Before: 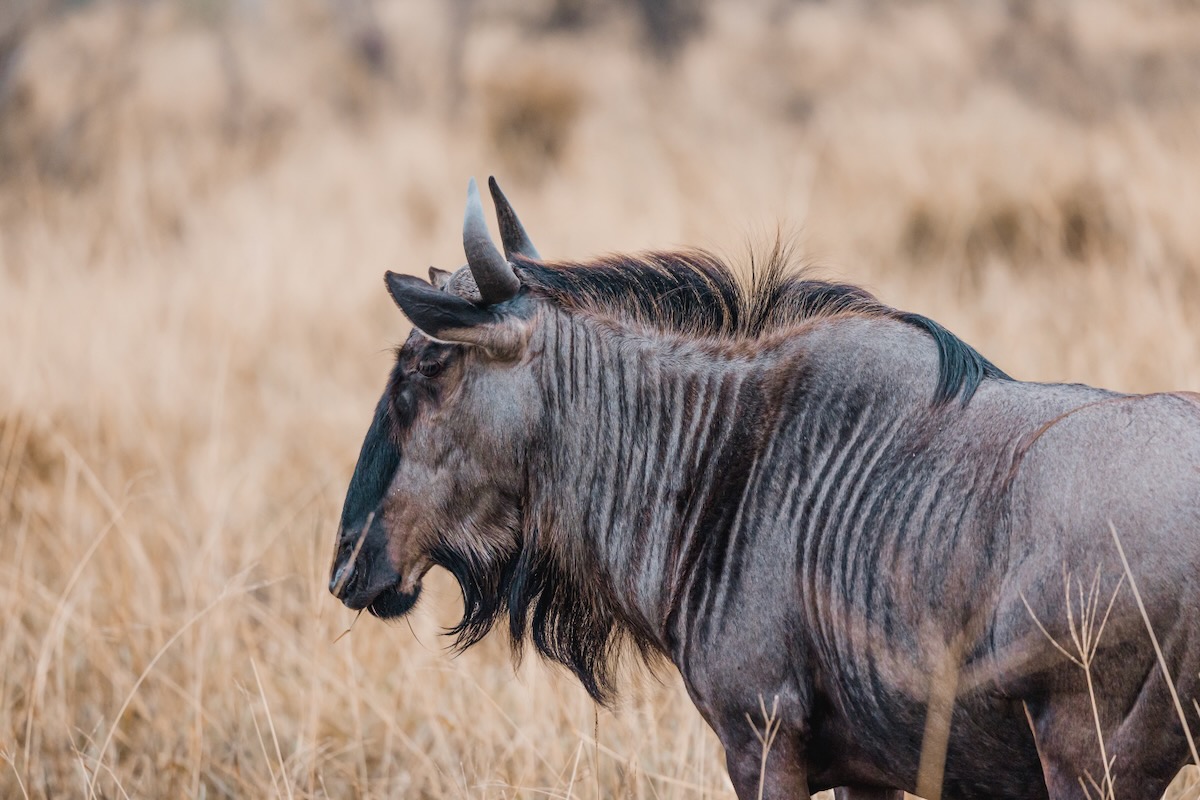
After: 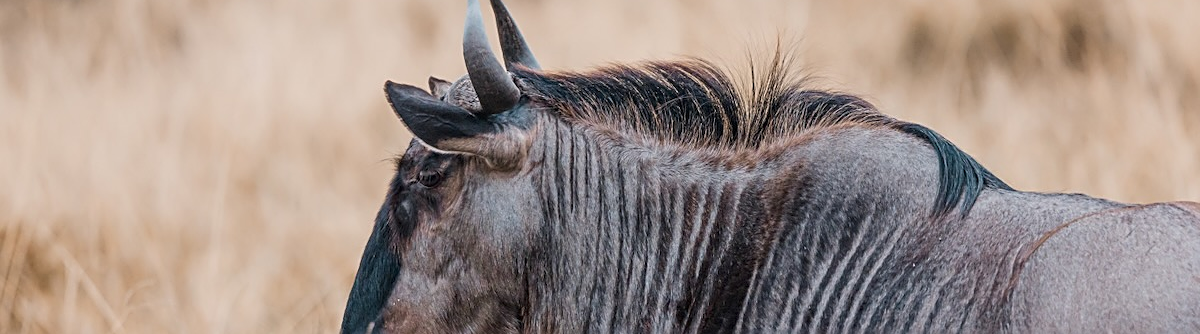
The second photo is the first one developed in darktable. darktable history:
sharpen: on, module defaults
crop and rotate: top 23.84%, bottom 34.294%
